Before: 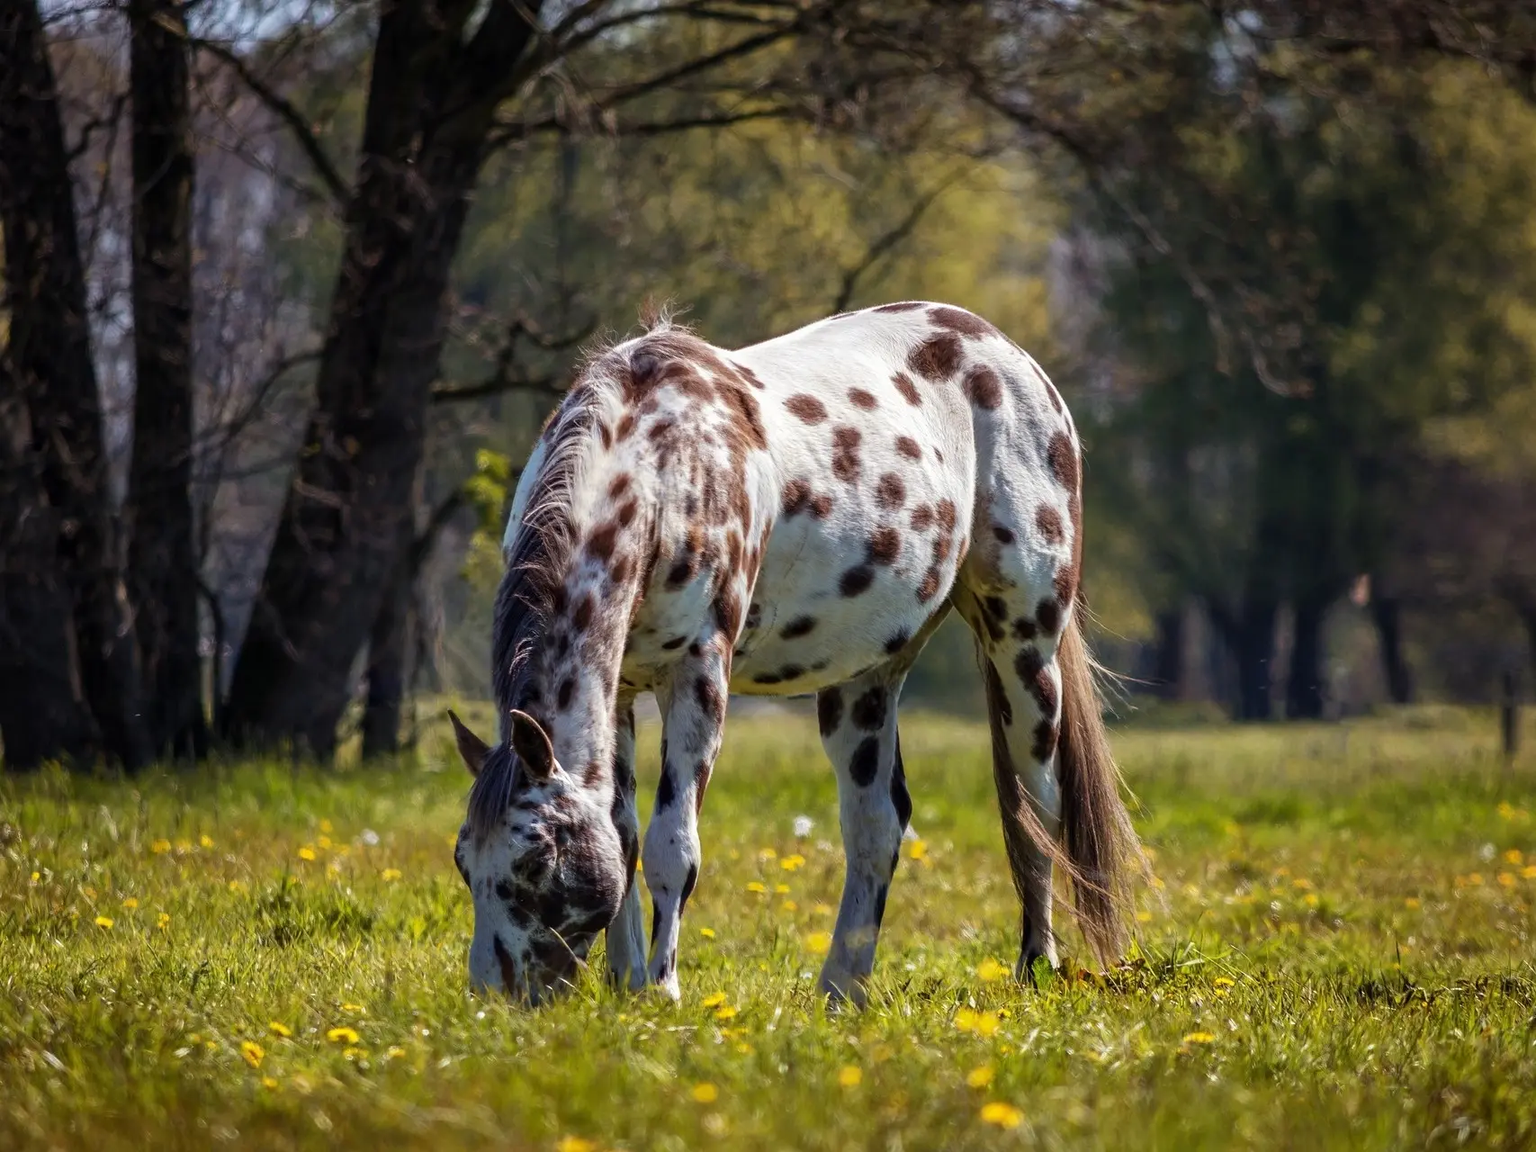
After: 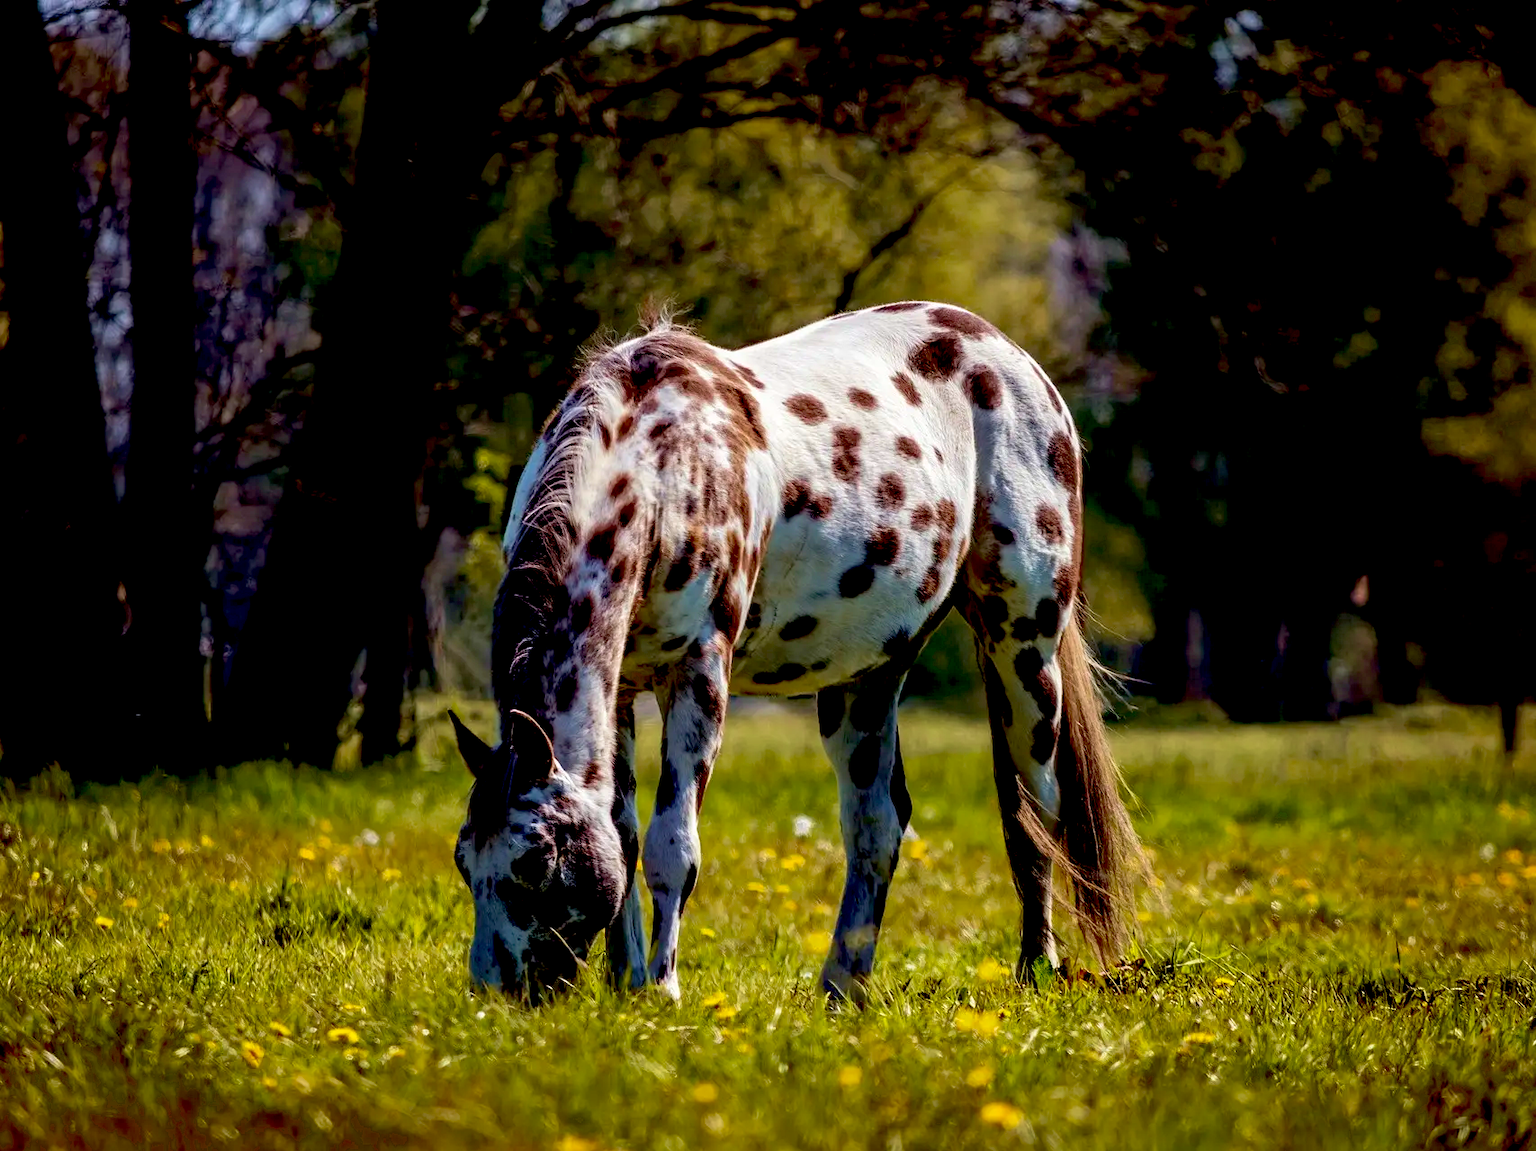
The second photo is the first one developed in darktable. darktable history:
velvia: strength 44.32%
exposure: black level correction 0.049, exposure 0.012 EV, compensate highlight preservation false
